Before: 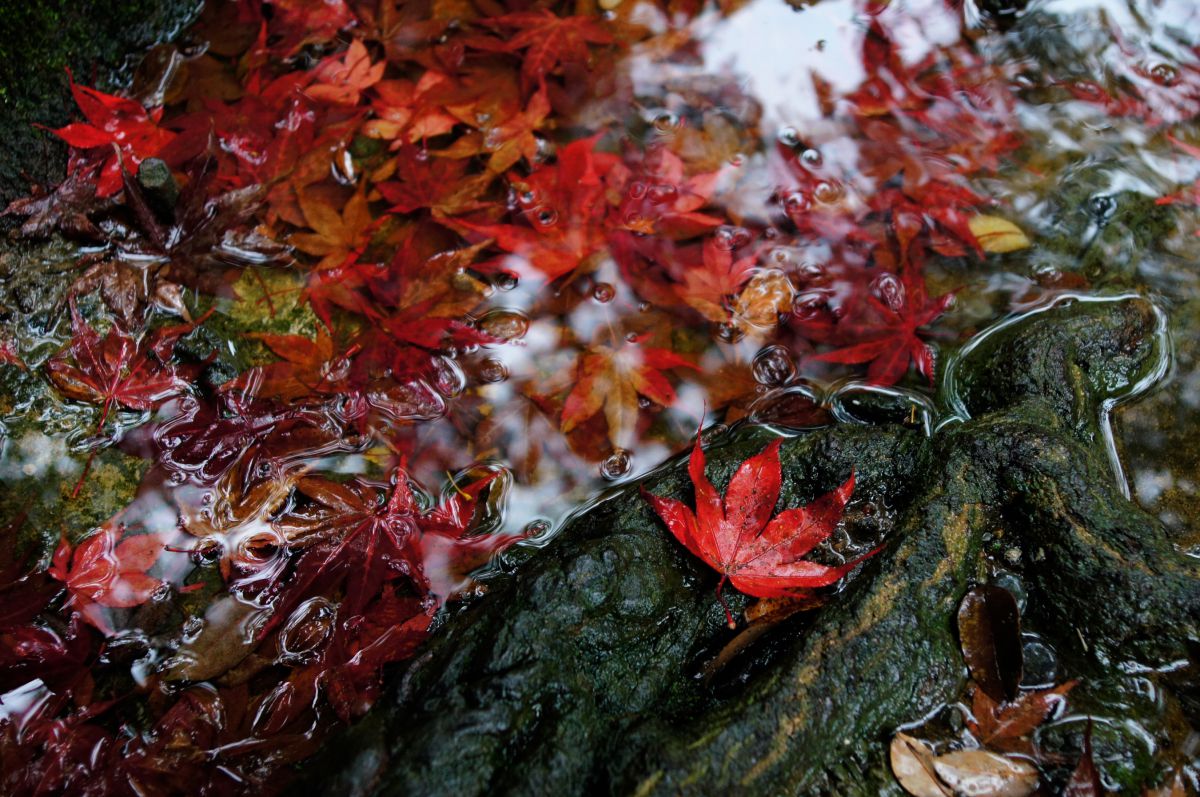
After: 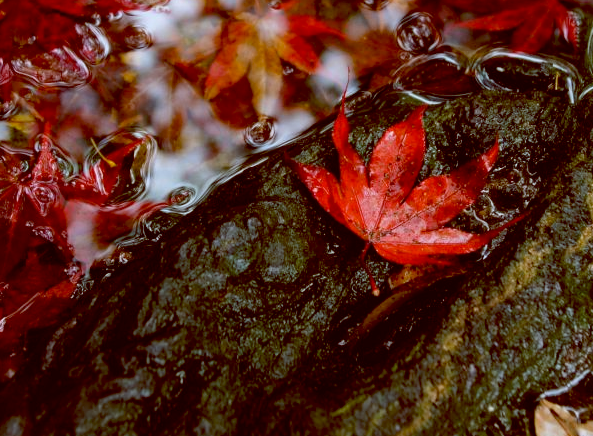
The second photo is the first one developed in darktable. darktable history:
exposure: black level correction 0.007, compensate highlight preservation false
crop: left 29.672%, top 41.786%, right 20.851%, bottom 3.487%
rgb levels: preserve colors max RGB
color balance: lift [1, 1.011, 0.999, 0.989], gamma [1.109, 1.045, 1.039, 0.955], gain [0.917, 0.936, 0.952, 1.064], contrast 2.32%, contrast fulcrum 19%, output saturation 101%
